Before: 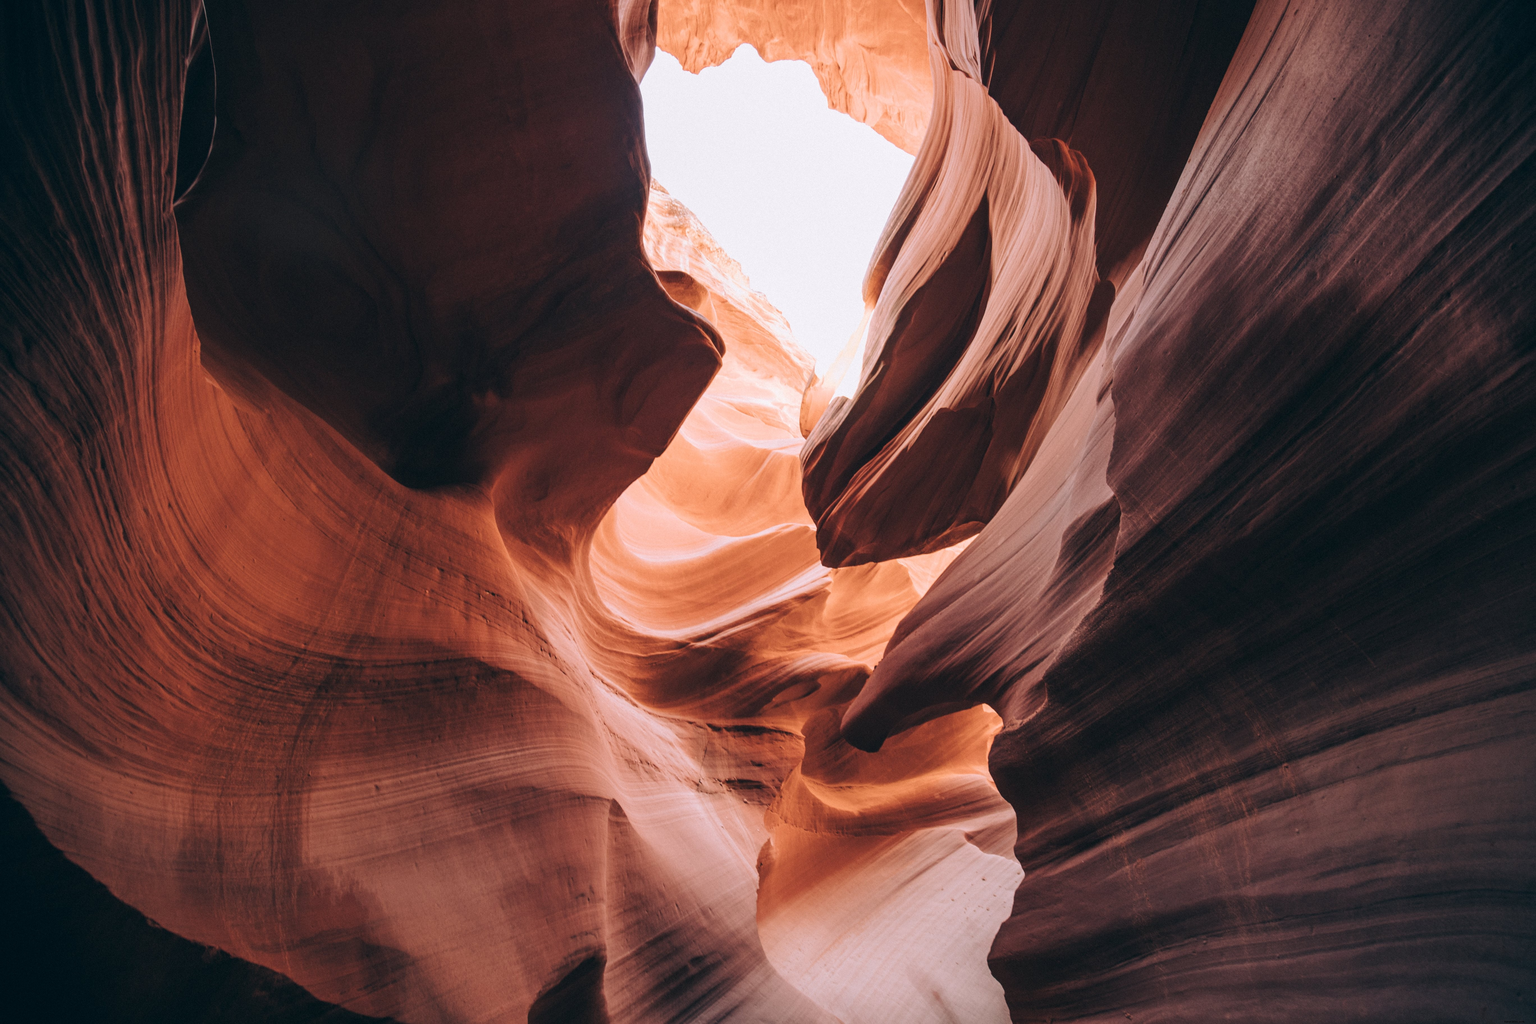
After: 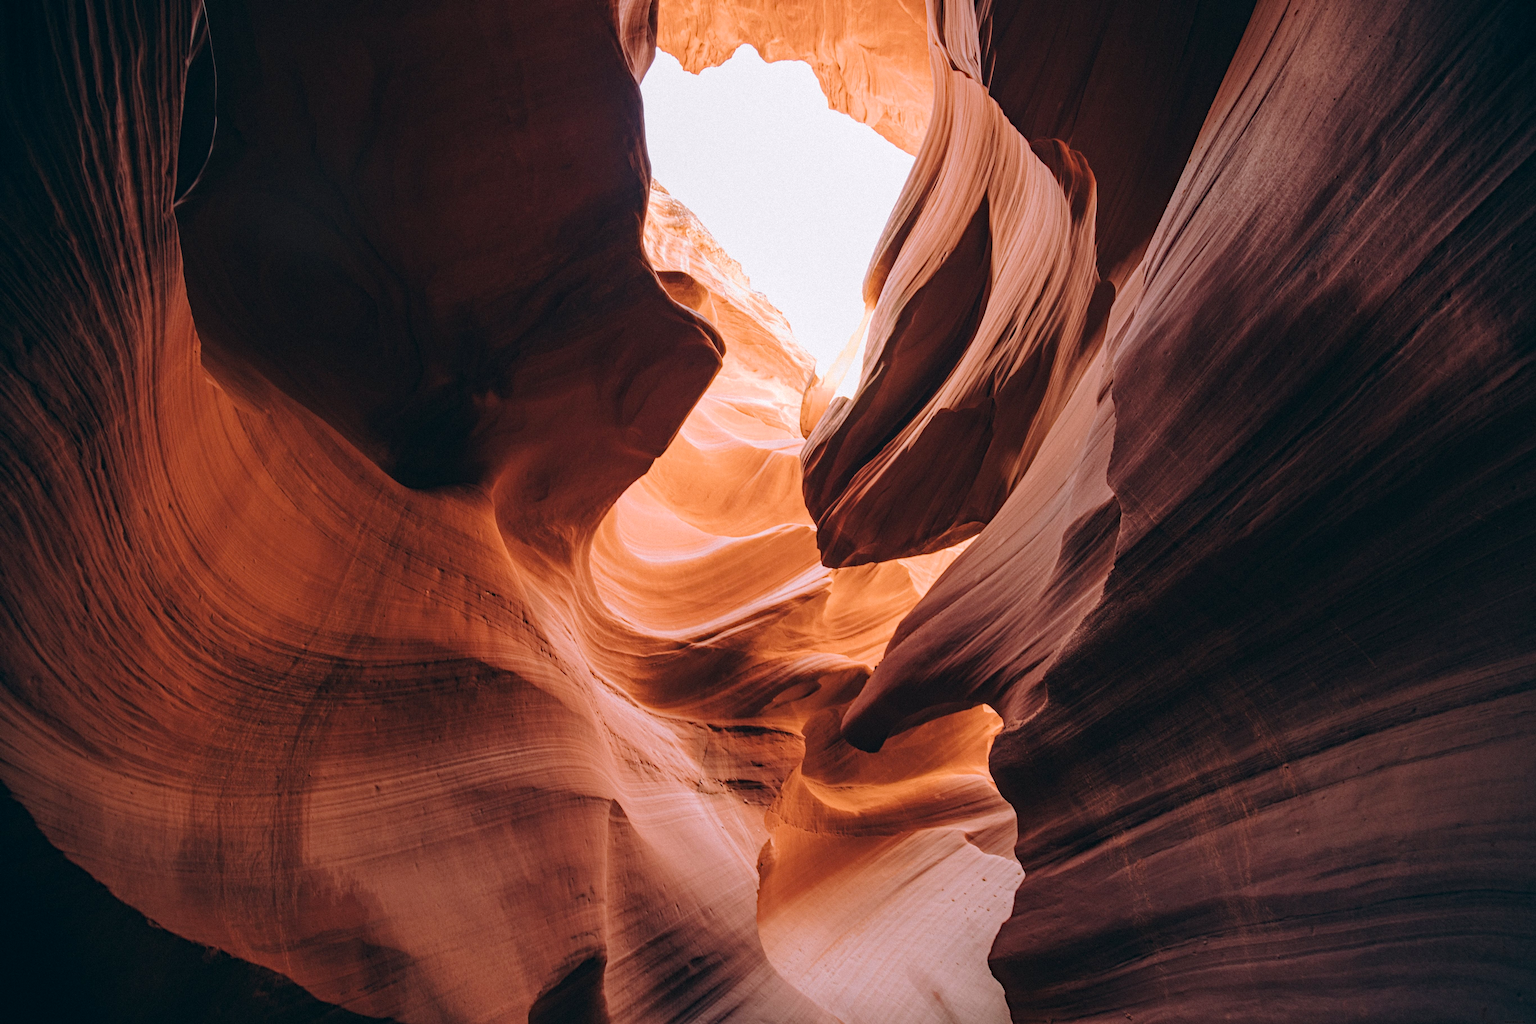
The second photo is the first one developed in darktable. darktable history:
haze removal: strength 0.424, compatibility mode true, adaptive false
